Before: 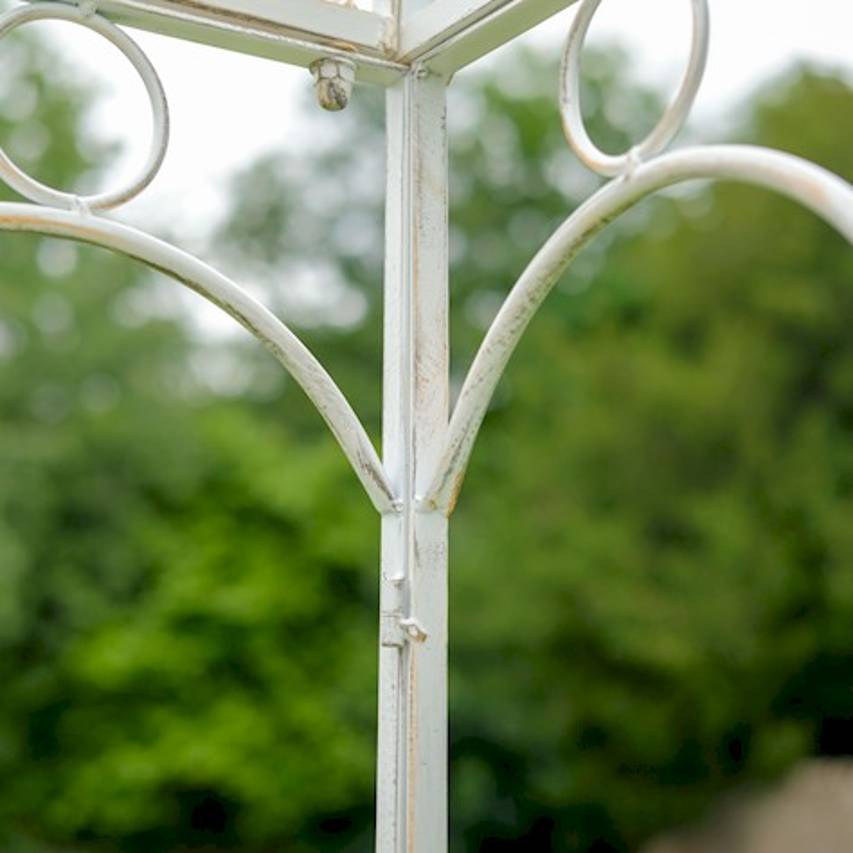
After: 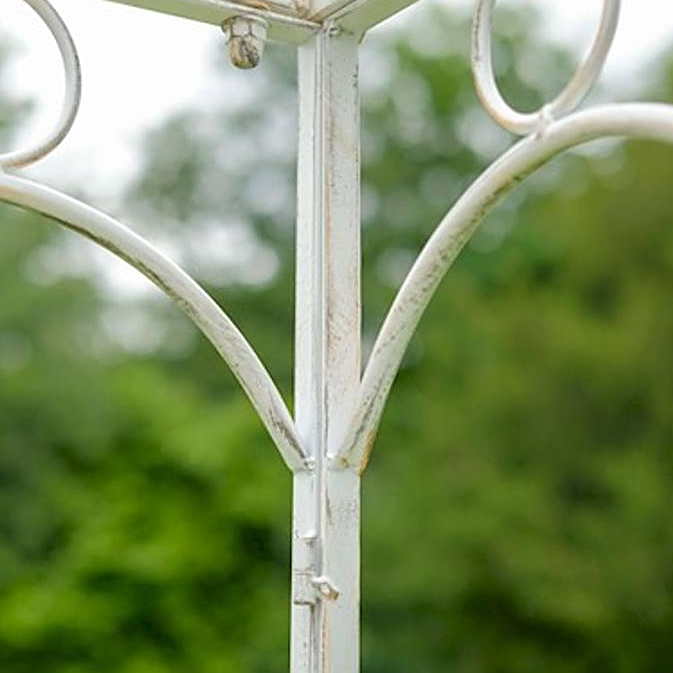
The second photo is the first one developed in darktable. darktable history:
crop and rotate: left 10.532%, top 5.039%, right 10.467%, bottom 16.052%
exposure: compensate highlight preservation false
sharpen: on, module defaults
